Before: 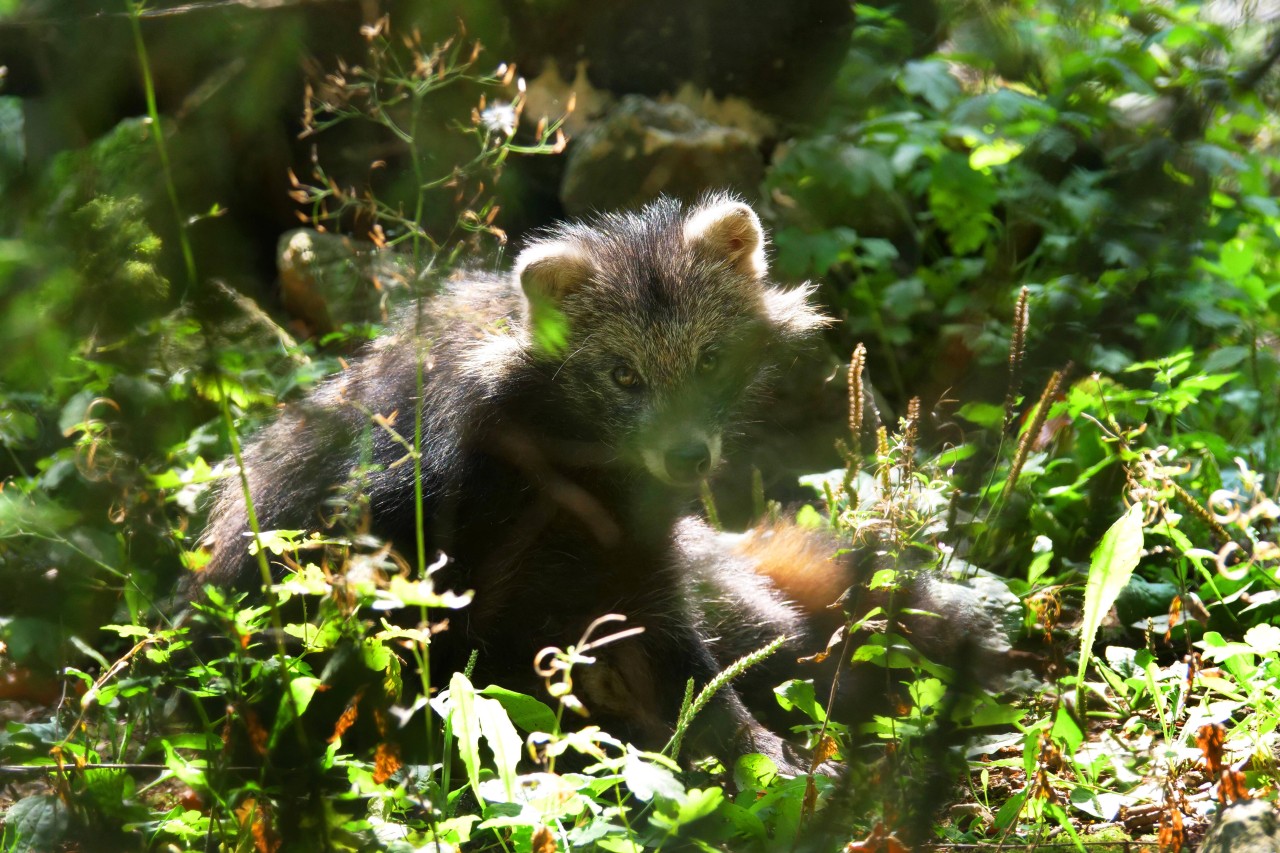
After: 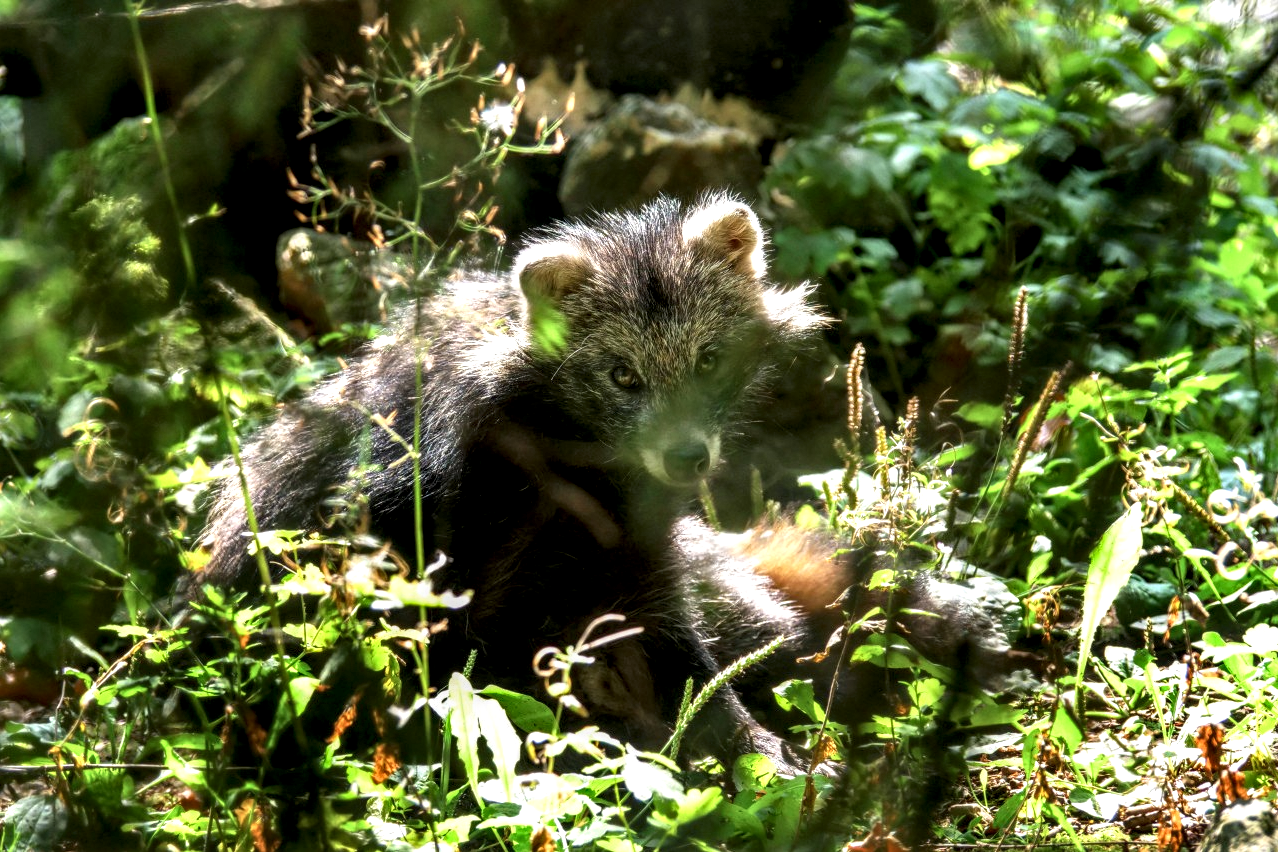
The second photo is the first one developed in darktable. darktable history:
crop: left 0.101%
local contrast: highlights 18%, detail 188%
